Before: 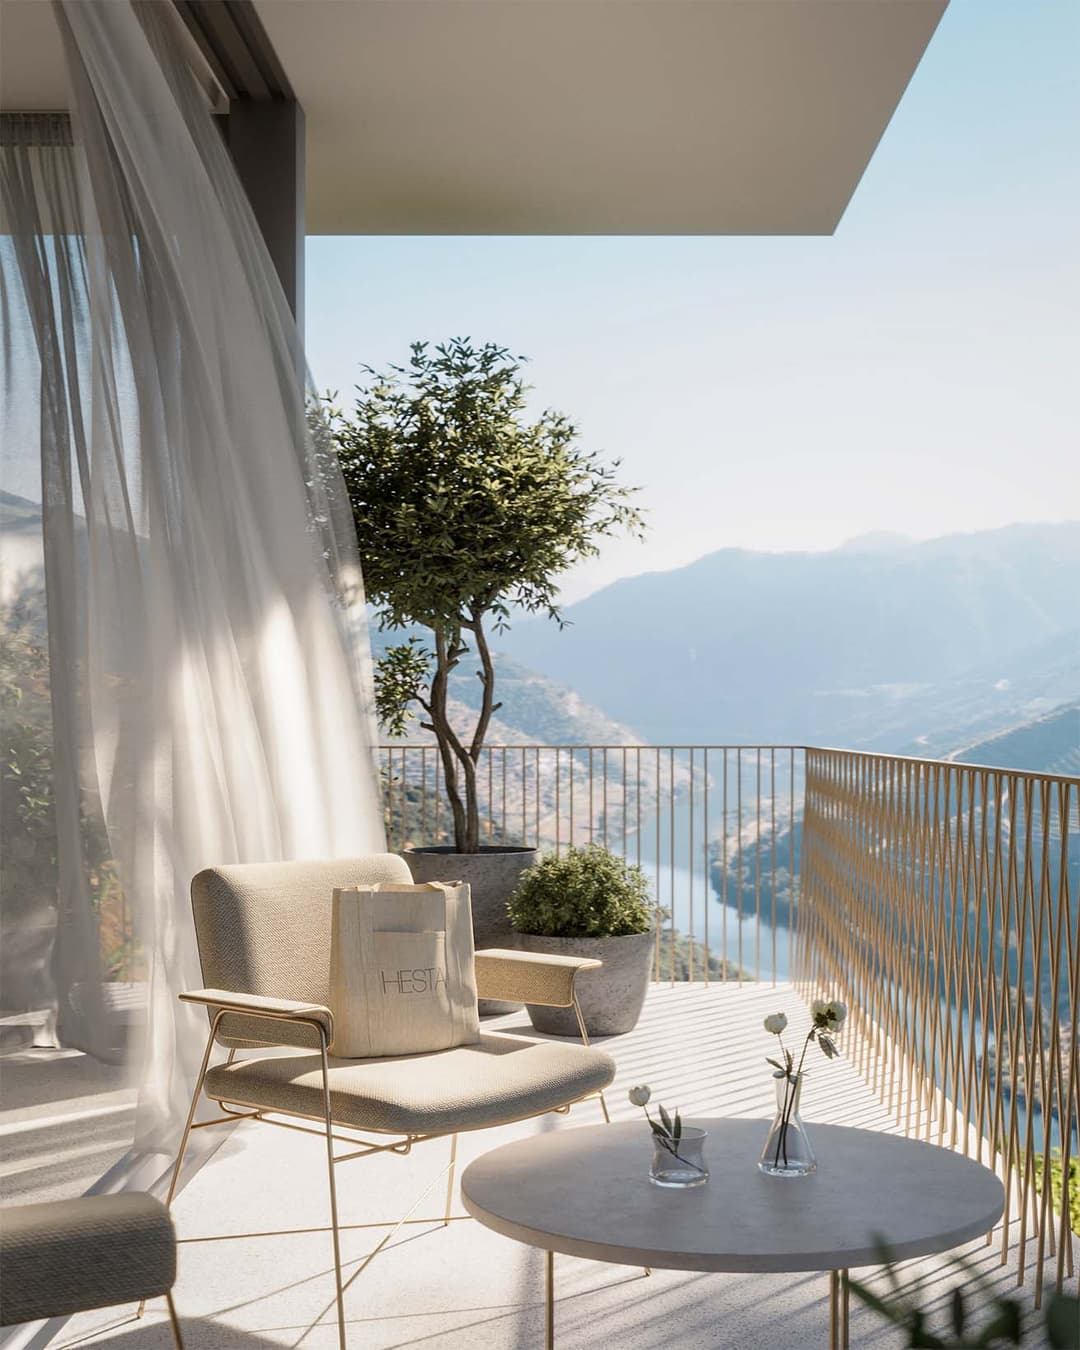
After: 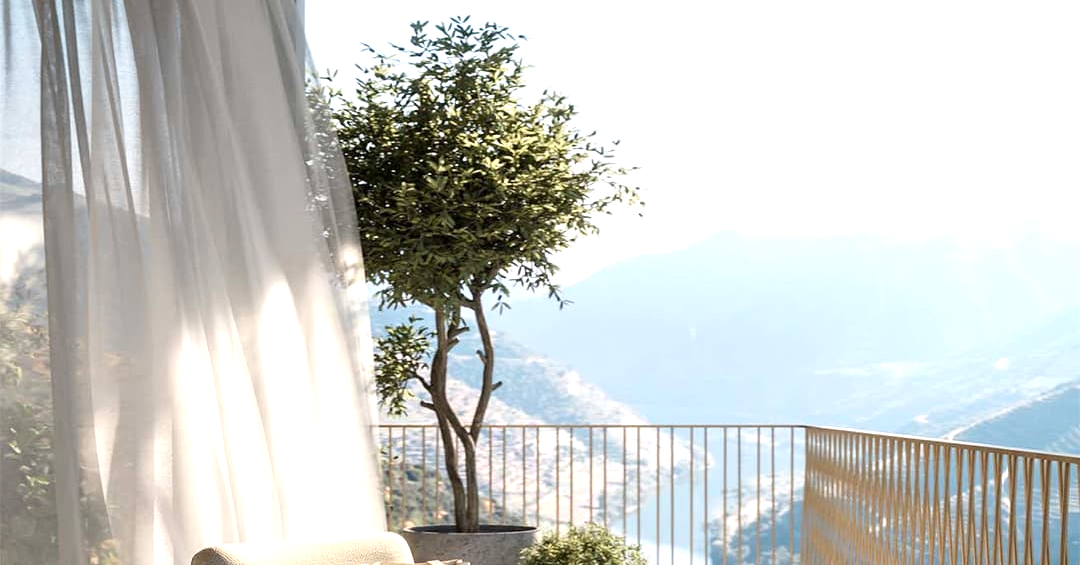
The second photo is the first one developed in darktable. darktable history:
crop and rotate: top 23.84%, bottom 34.294%
exposure: exposure 0.722 EV, compensate highlight preservation false
